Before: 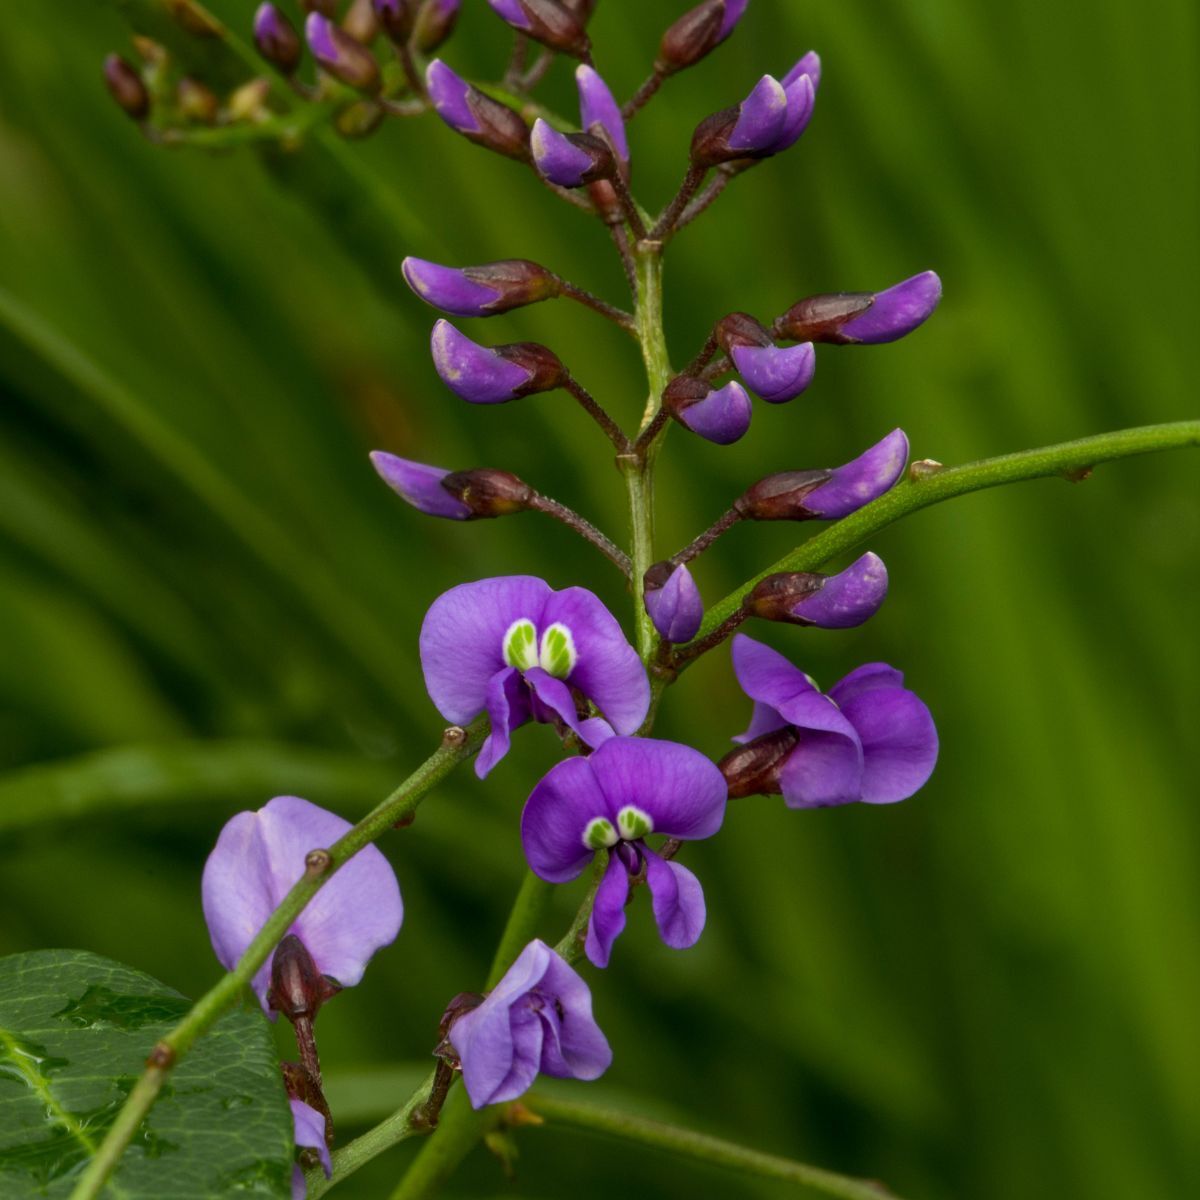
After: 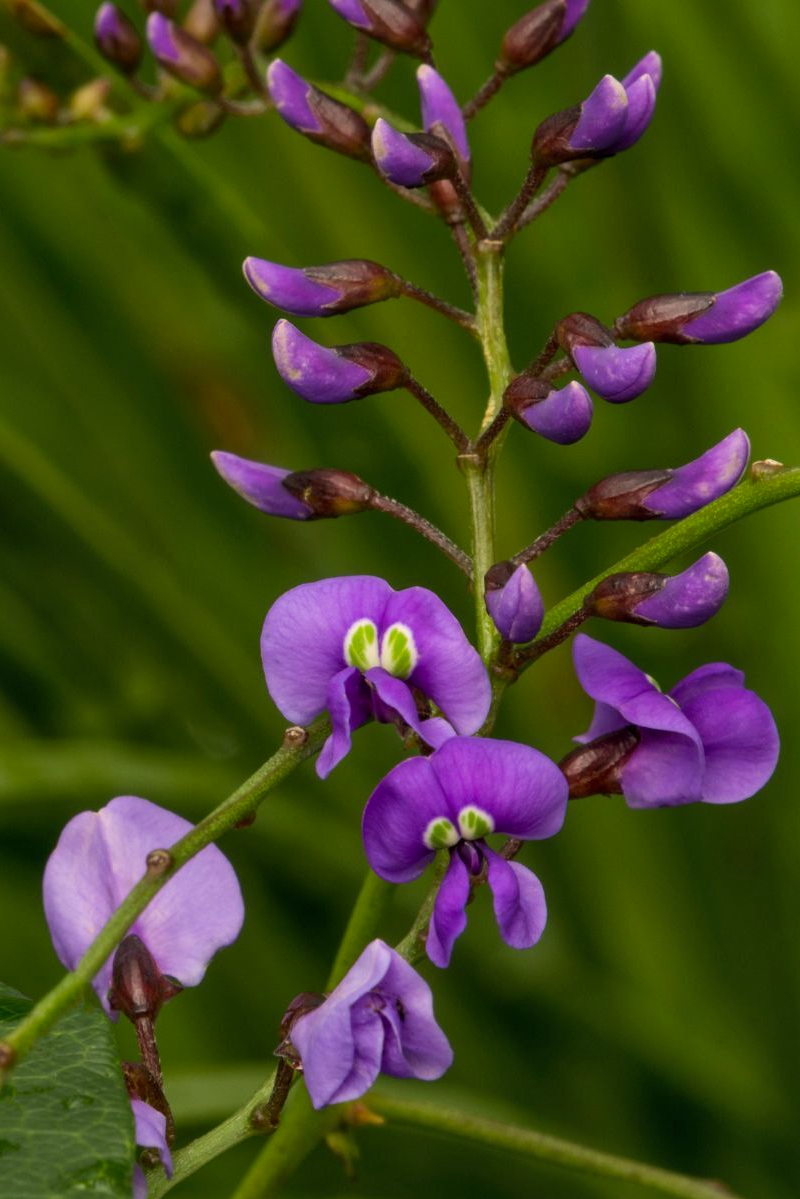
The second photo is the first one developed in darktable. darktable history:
color correction: highlights a* 5.92, highlights b* 4.83
crop and rotate: left 13.328%, right 19.974%
shadows and highlights: radius 106.21, shadows 23.74, highlights -59.2, low approximation 0.01, soften with gaussian
